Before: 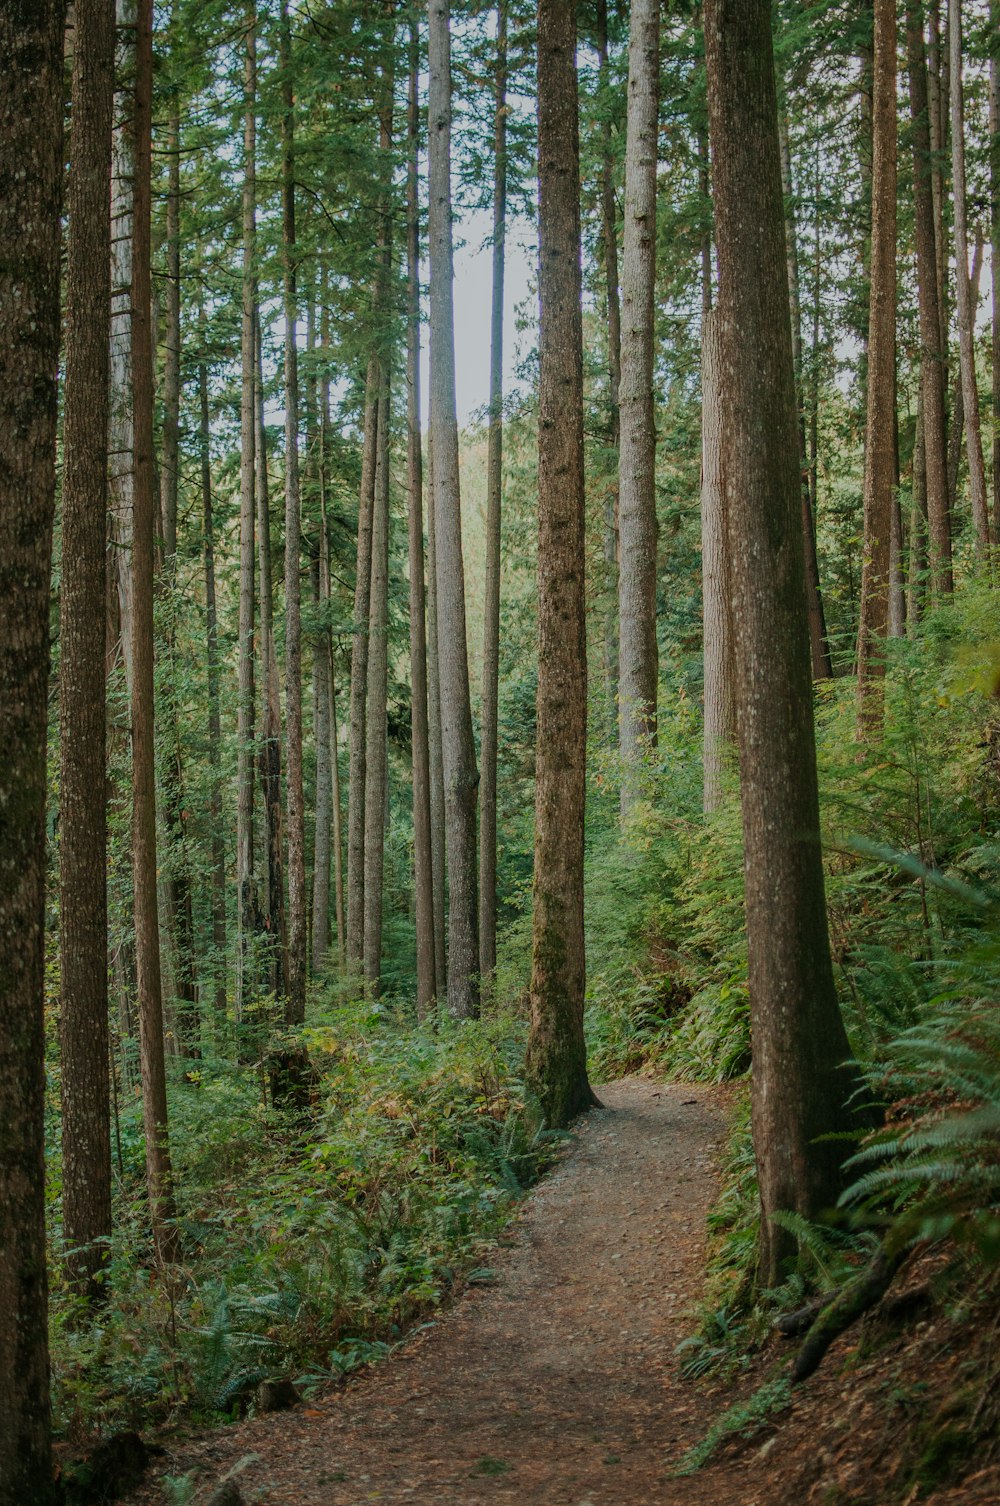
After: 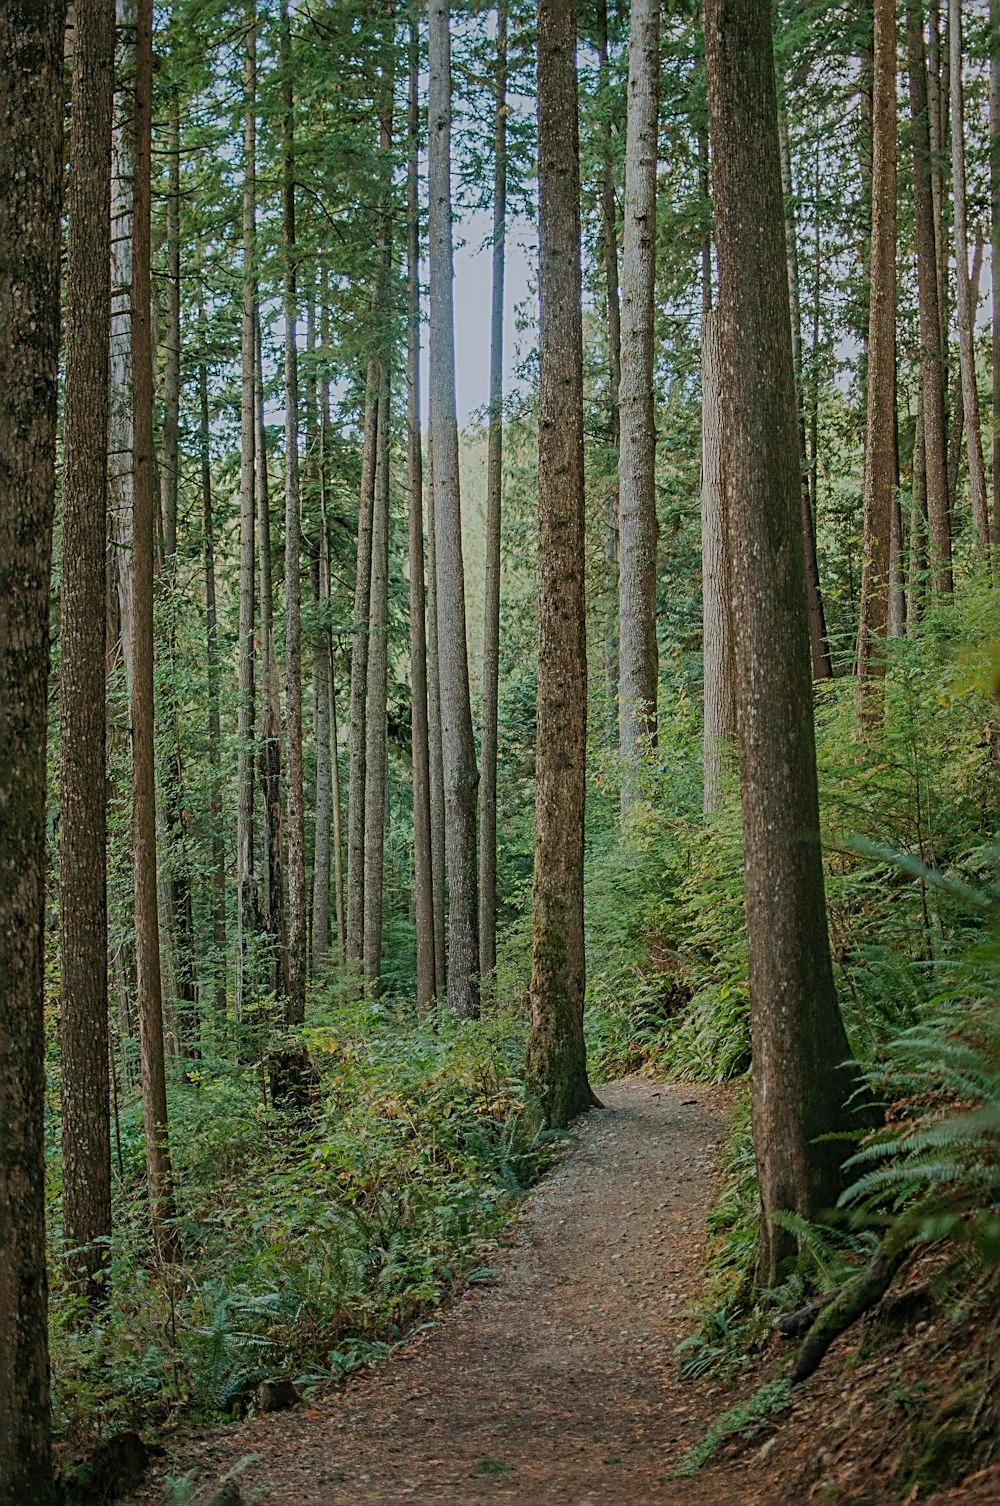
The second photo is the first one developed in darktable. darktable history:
levels: mode automatic, black 0.023%, white 99.97%, levels [0.062, 0.494, 0.925]
sharpen: radius 2.584, amount 0.688
shadows and highlights: shadows 40, highlights -60
white balance: red 0.976, blue 1.04
